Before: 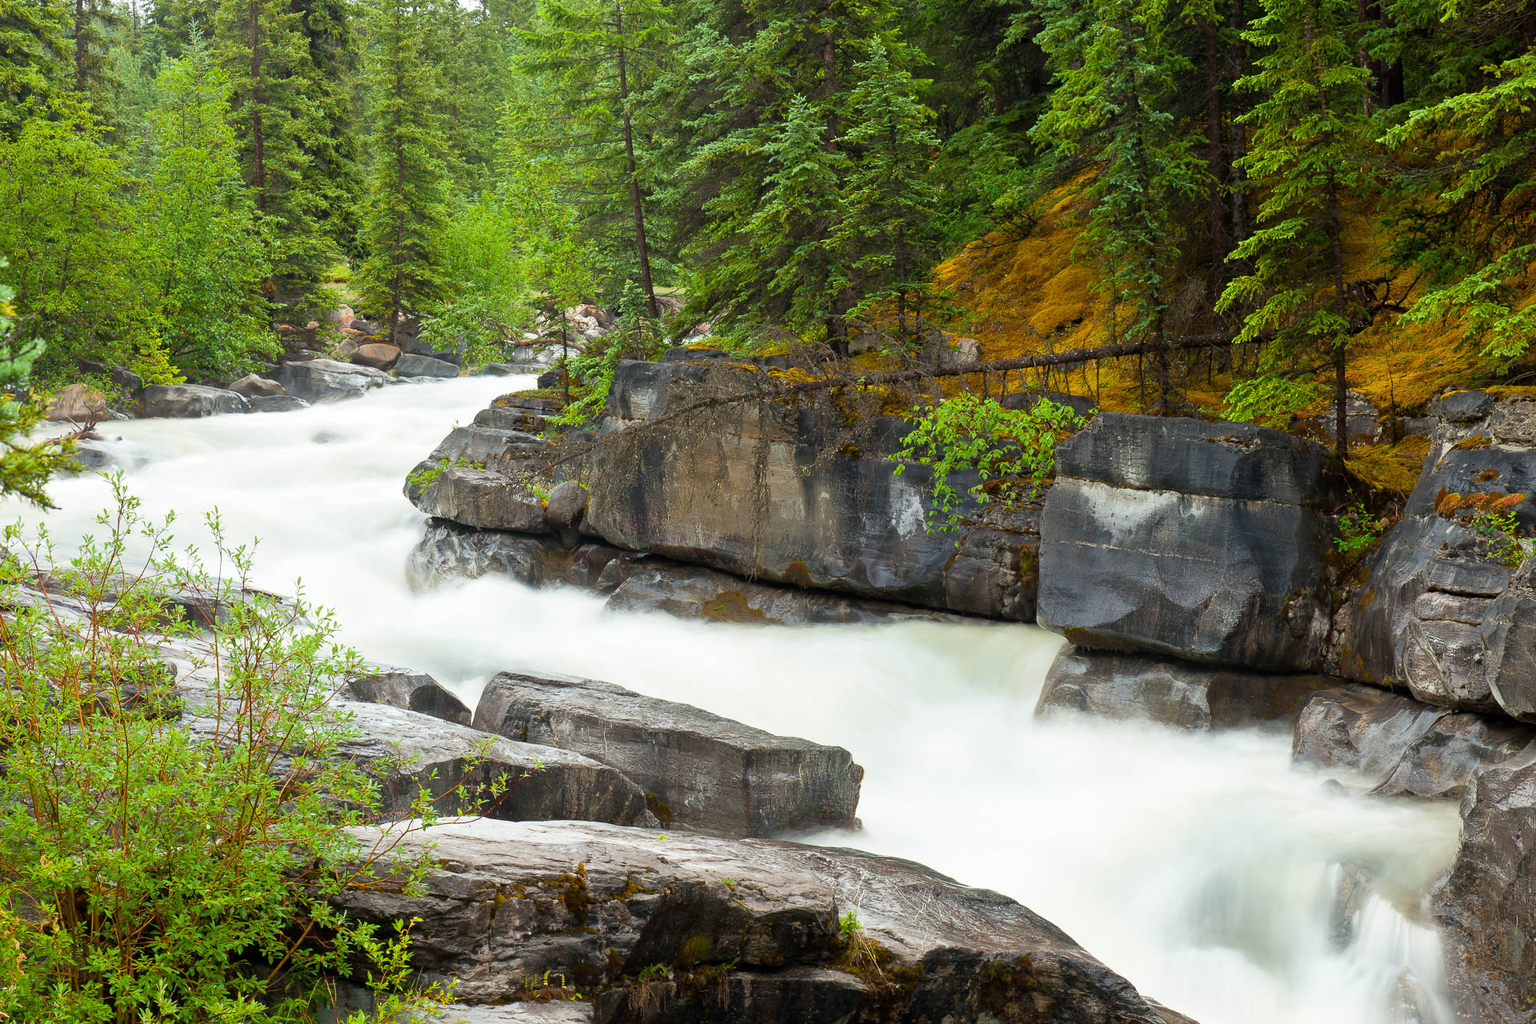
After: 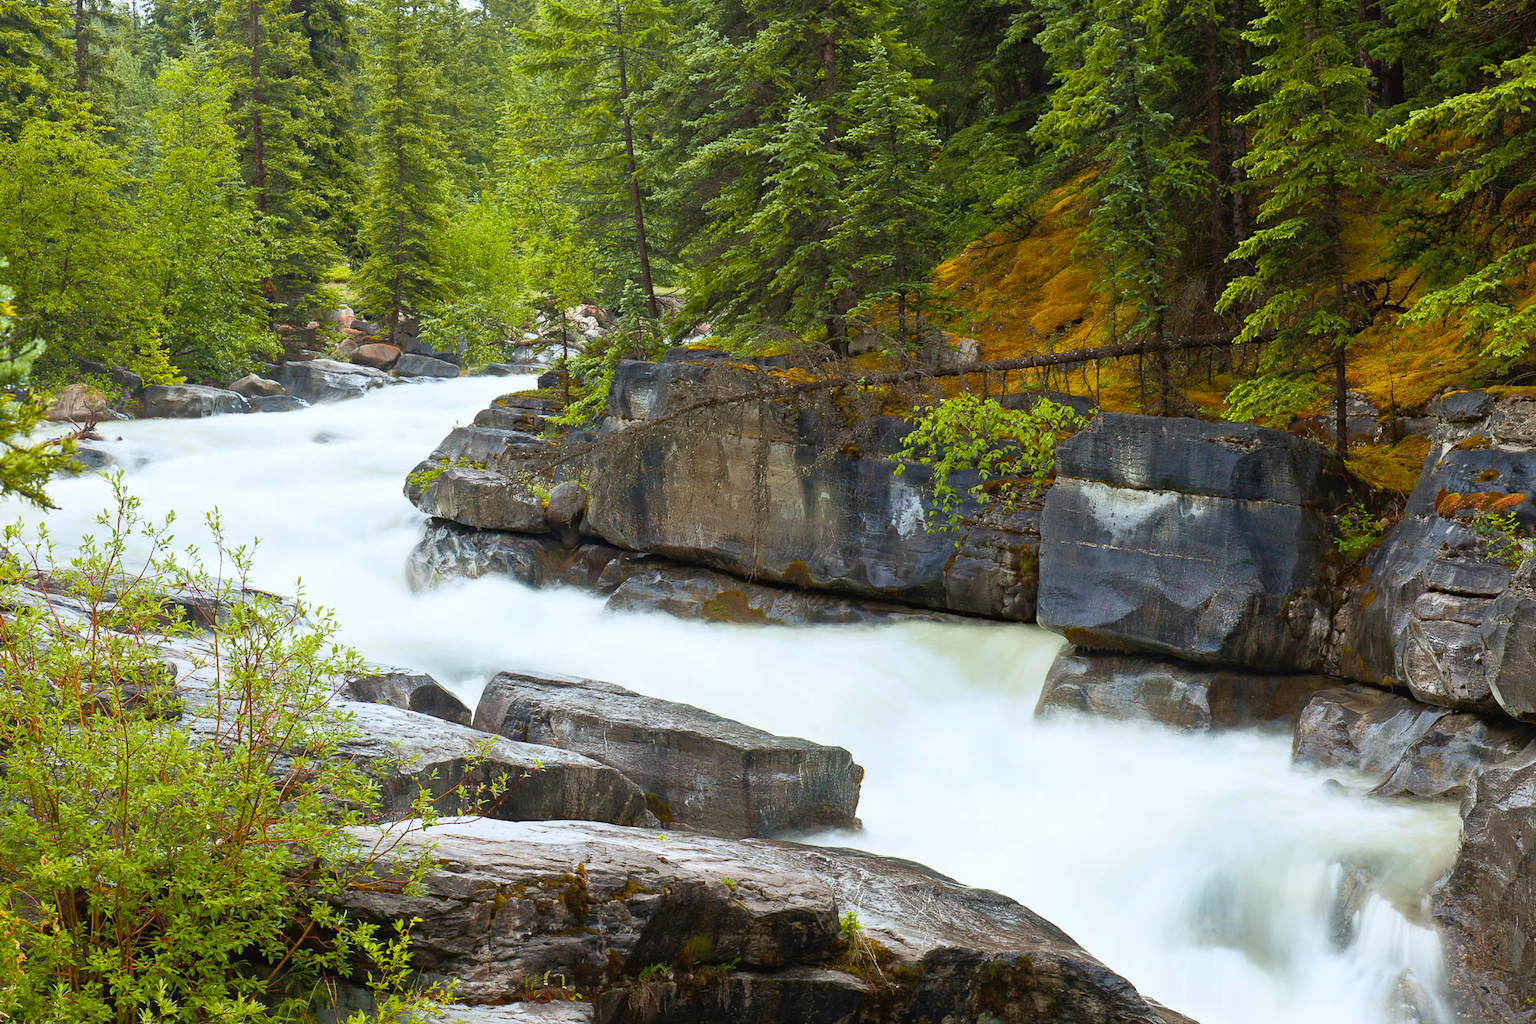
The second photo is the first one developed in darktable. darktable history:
white balance: red 0.967, blue 1.049
haze removal: compatibility mode true, adaptive false
tone curve: curves: ch0 [(0, 0.024) (0.119, 0.146) (0.474, 0.464) (0.718, 0.721) (0.817, 0.839) (1, 0.998)]; ch1 [(0, 0) (0.377, 0.416) (0.439, 0.451) (0.477, 0.477) (0.501, 0.504) (0.538, 0.544) (0.58, 0.602) (0.664, 0.676) (0.783, 0.804) (1, 1)]; ch2 [(0, 0) (0.38, 0.405) (0.463, 0.456) (0.498, 0.497) (0.524, 0.535) (0.578, 0.576) (0.648, 0.665) (1, 1)], color space Lab, independent channels, preserve colors none
